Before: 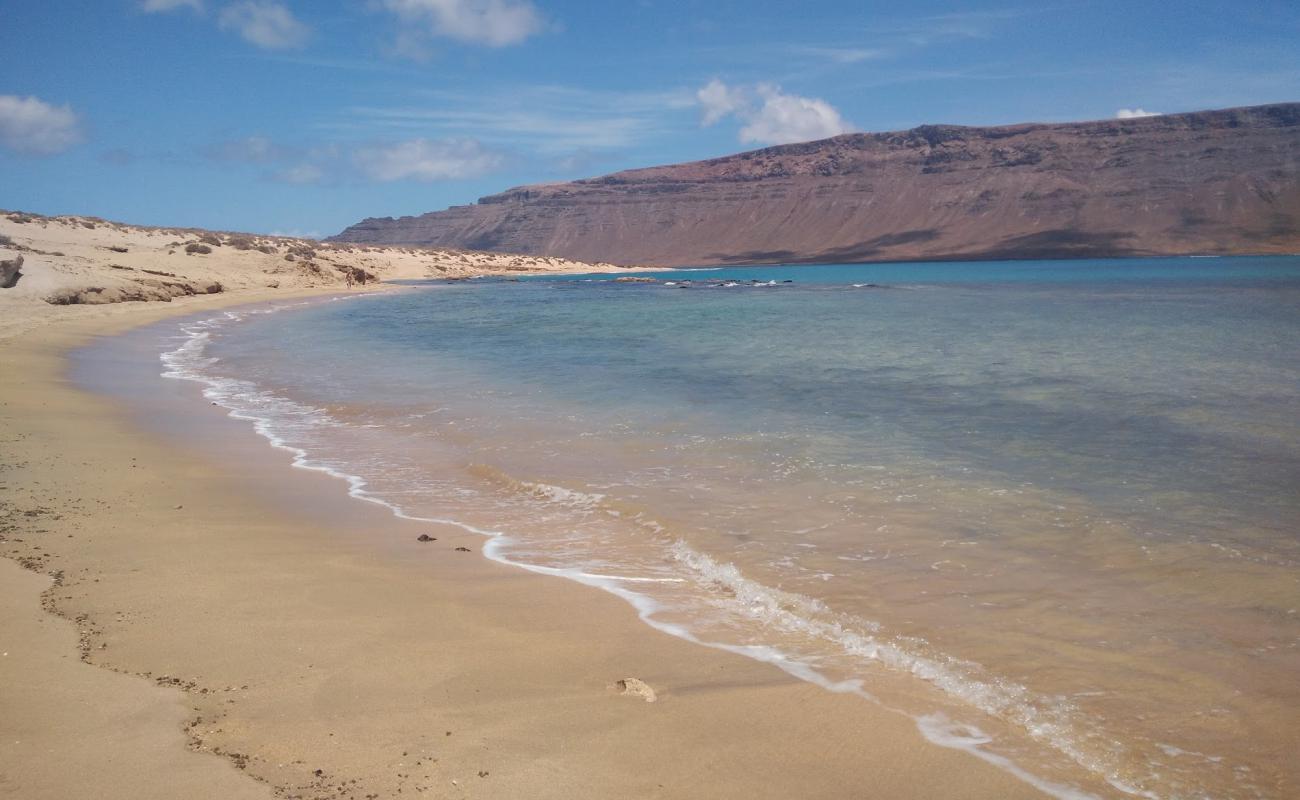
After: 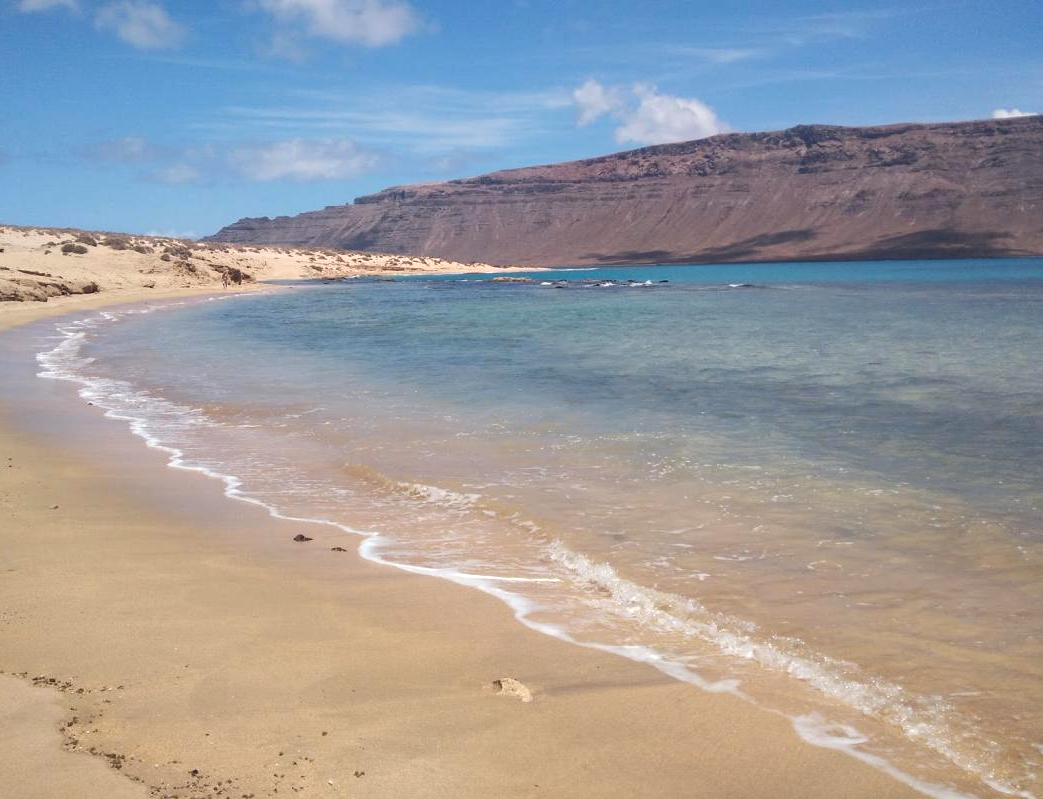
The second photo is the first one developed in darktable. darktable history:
crop and rotate: left 9.548%, right 10.192%
contrast brightness saturation: contrast -0.011, brightness -0.007, saturation 0.034
tone equalizer: -8 EV -0.449 EV, -7 EV -0.426 EV, -6 EV -0.318 EV, -5 EV -0.199 EV, -3 EV 0.223 EV, -2 EV 0.36 EV, -1 EV 0.404 EV, +0 EV 0.429 EV, edges refinement/feathering 500, mask exposure compensation -1.57 EV, preserve details no
